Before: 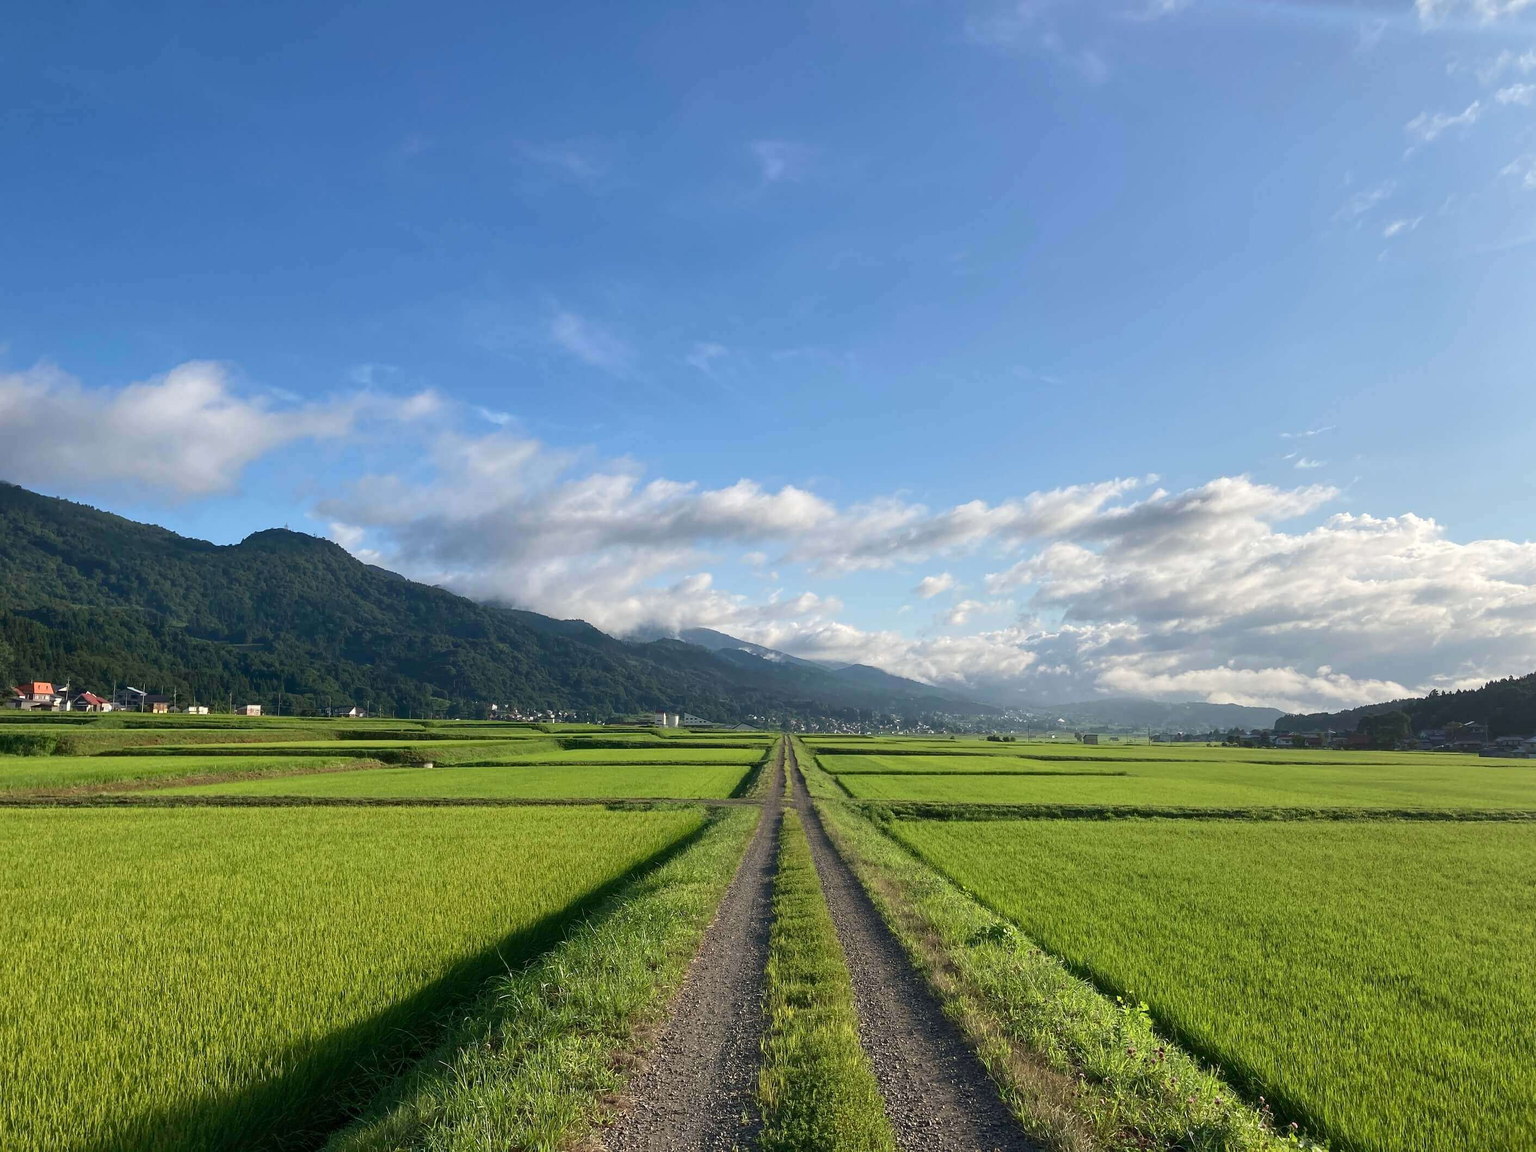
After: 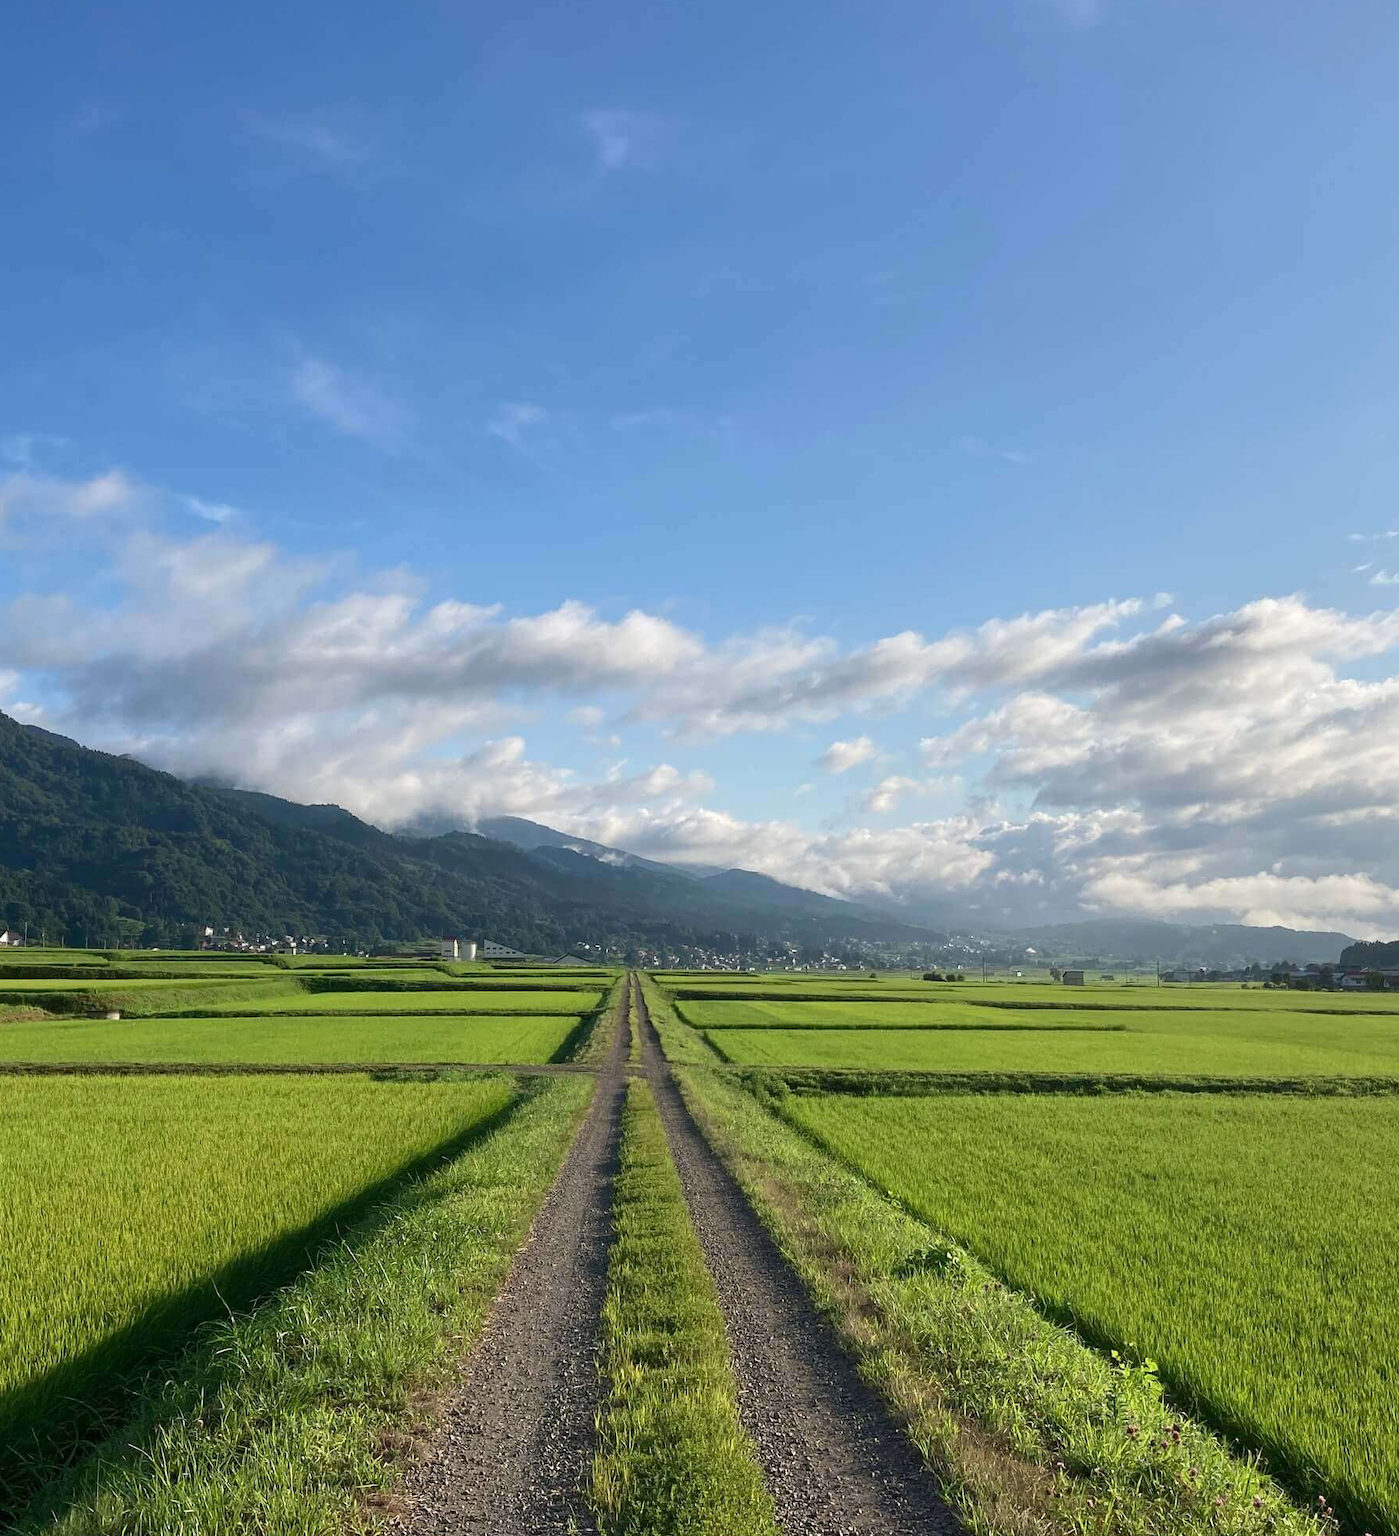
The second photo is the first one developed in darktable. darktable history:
crop and rotate: left 22.83%, top 5.637%, right 14.304%, bottom 2.349%
